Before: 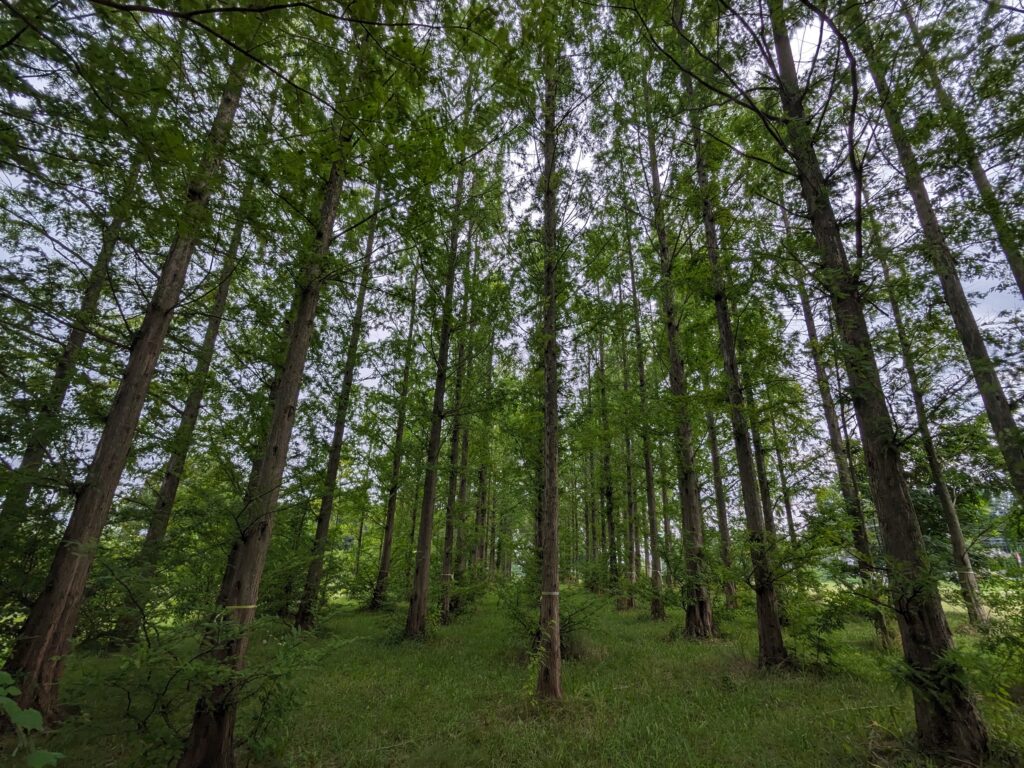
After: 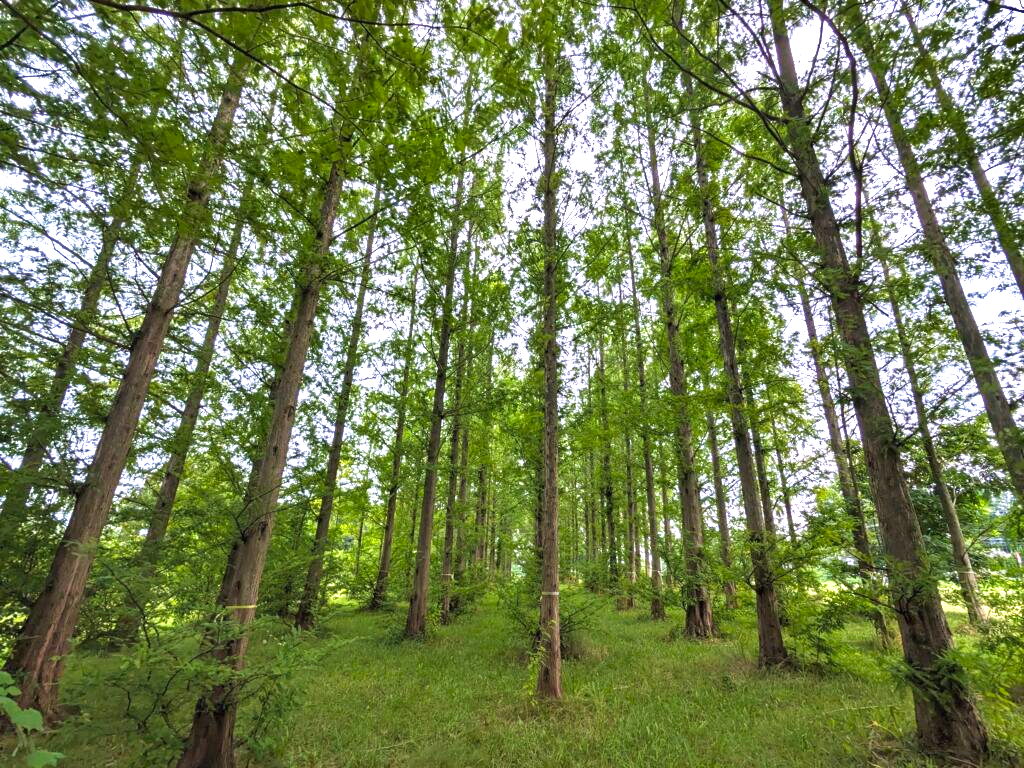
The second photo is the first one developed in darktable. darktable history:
shadows and highlights: soften with gaussian
exposure: black level correction 0, exposure 1.536 EV, compensate highlight preservation false
velvia: on, module defaults
color calibration: output colorfulness [0, 0.315, 0, 0], illuminant custom, x 0.347, y 0.364, temperature 4954.78 K
